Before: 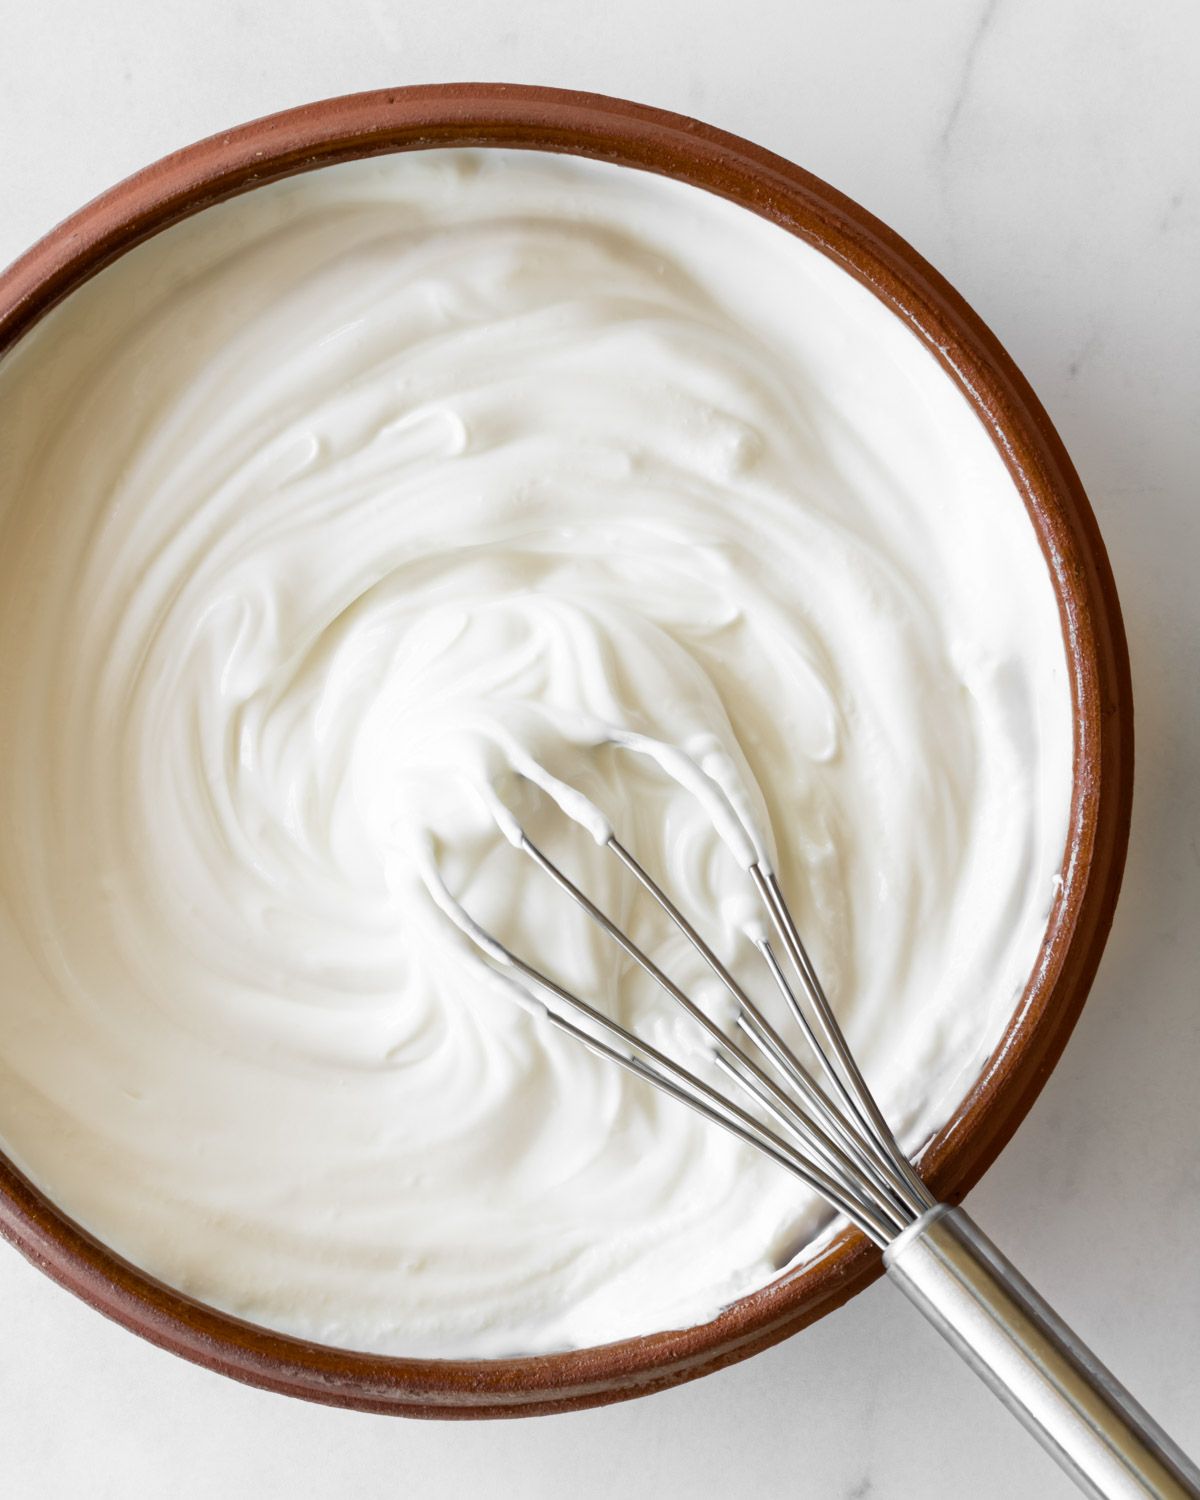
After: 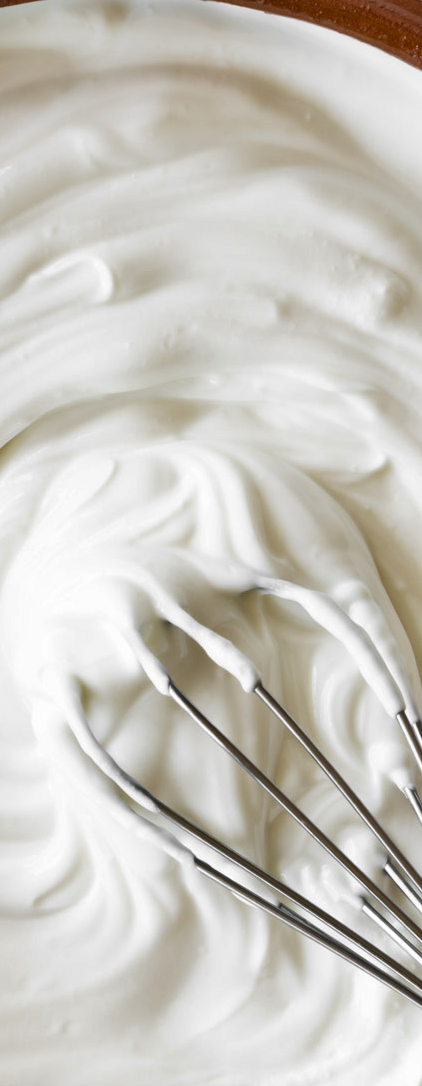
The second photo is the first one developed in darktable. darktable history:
crop and rotate: left 29.476%, top 10.214%, right 35.32%, bottom 17.333%
shadows and highlights: soften with gaussian
